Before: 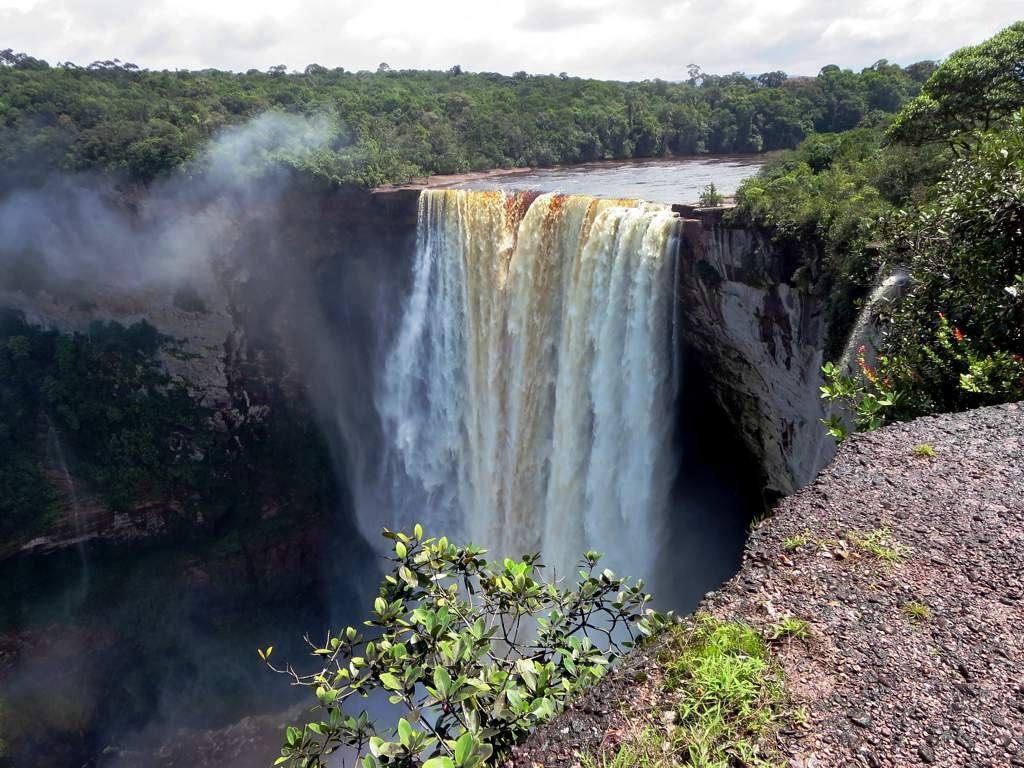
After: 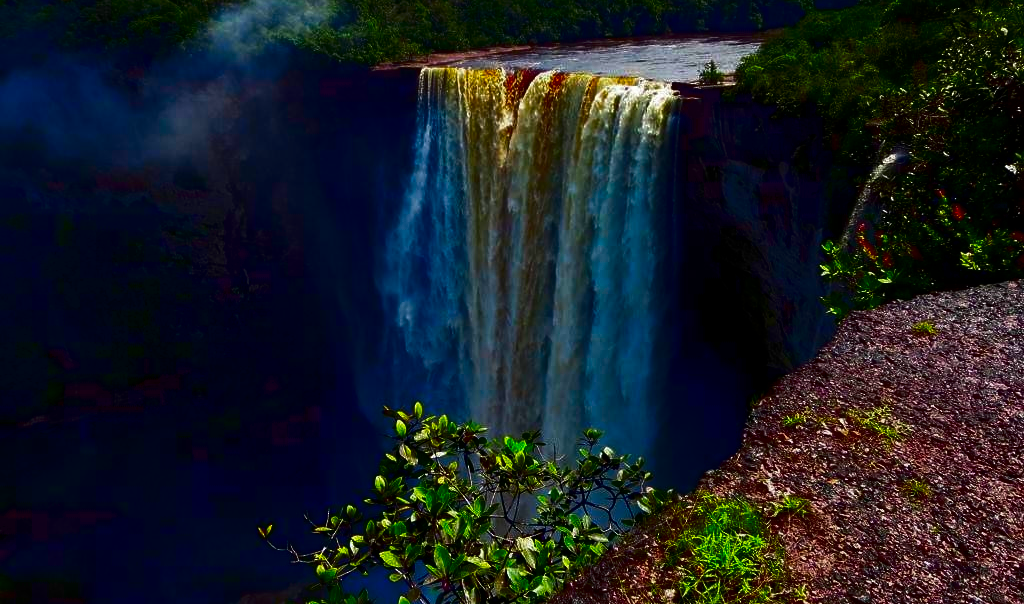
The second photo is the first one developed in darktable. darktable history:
exposure: compensate highlight preservation false
crop and rotate: top 15.931%, bottom 5.365%
contrast brightness saturation: brightness -0.981, saturation 1
